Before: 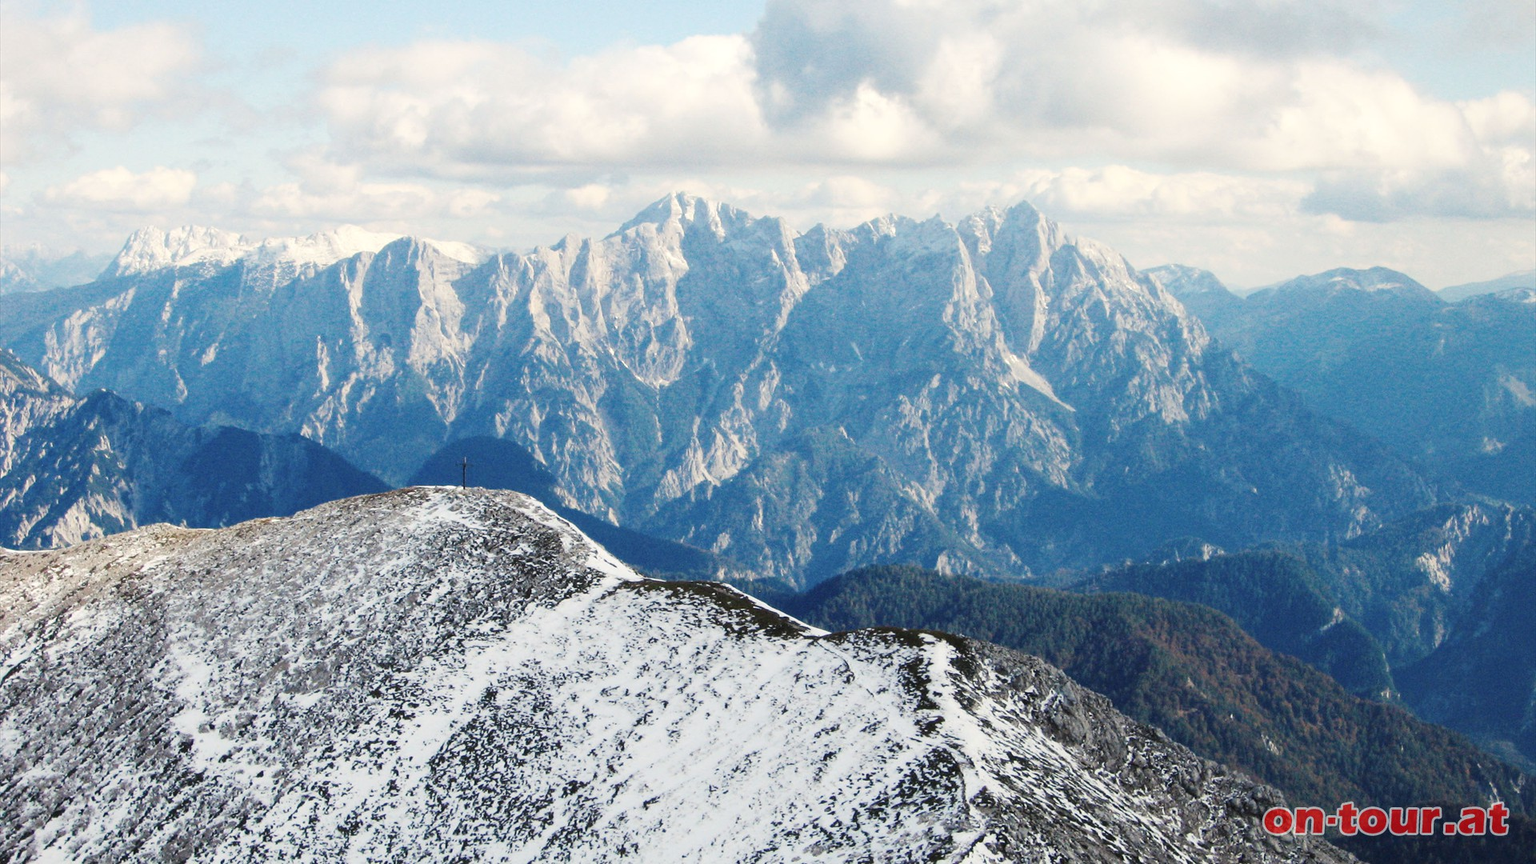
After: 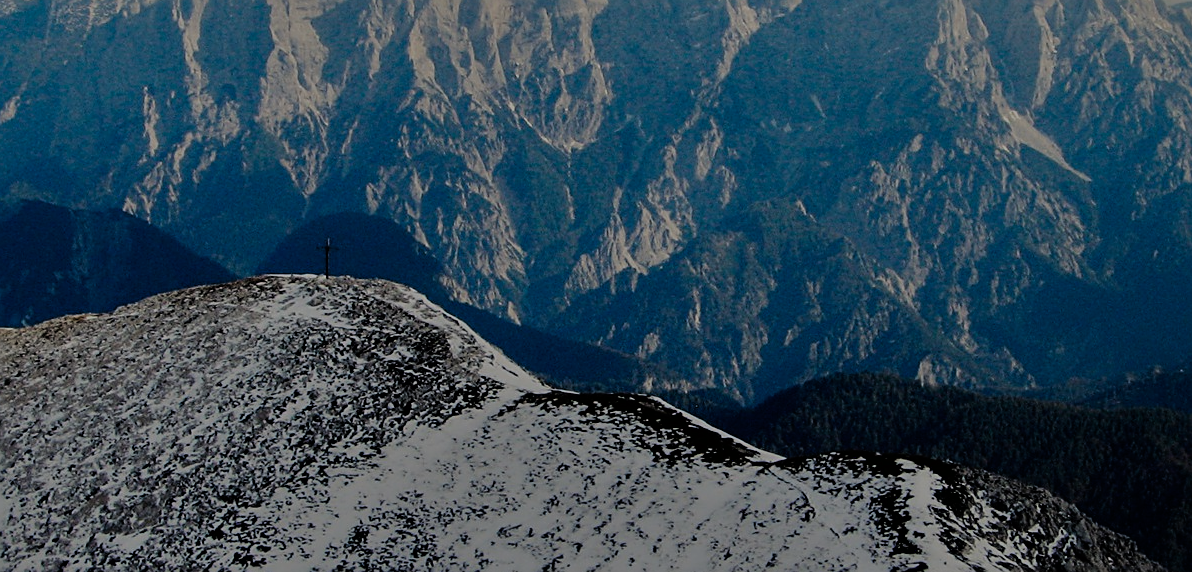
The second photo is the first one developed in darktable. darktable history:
crop: left 13.207%, top 30.881%, right 24.676%, bottom 16.086%
filmic rgb: black relative exposure -16 EV, white relative exposure 6.22 EV, hardness 5.11, contrast 1.347, color science v6 (2022)
tone equalizer: -8 EV -1.98 EV, -7 EV -2 EV, -6 EV -1.99 EV, -5 EV -1.97 EV, -4 EV -1.97 EV, -3 EV -1.98 EV, -2 EV -1.98 EV, -1 EV -1.62 EV, +0 EV -2 EV
sharpen: on, module defaults
color zones: curves: ch0 [(0, 0.425) (0.143, 0.422) (0.286, 0.42) (0.429, 0.419) (0.571, 0.419) (0.714, 0.42) (0.857, 0.422) (1, 0.425)]; ch1 [(0, 0.666) (0.143, 0.669) (0.286, 0.671) (0.429, 0.67) (0.571, 0.67) (0.714, 0.67) (0.857, 0.67) (1, 0.666)]
